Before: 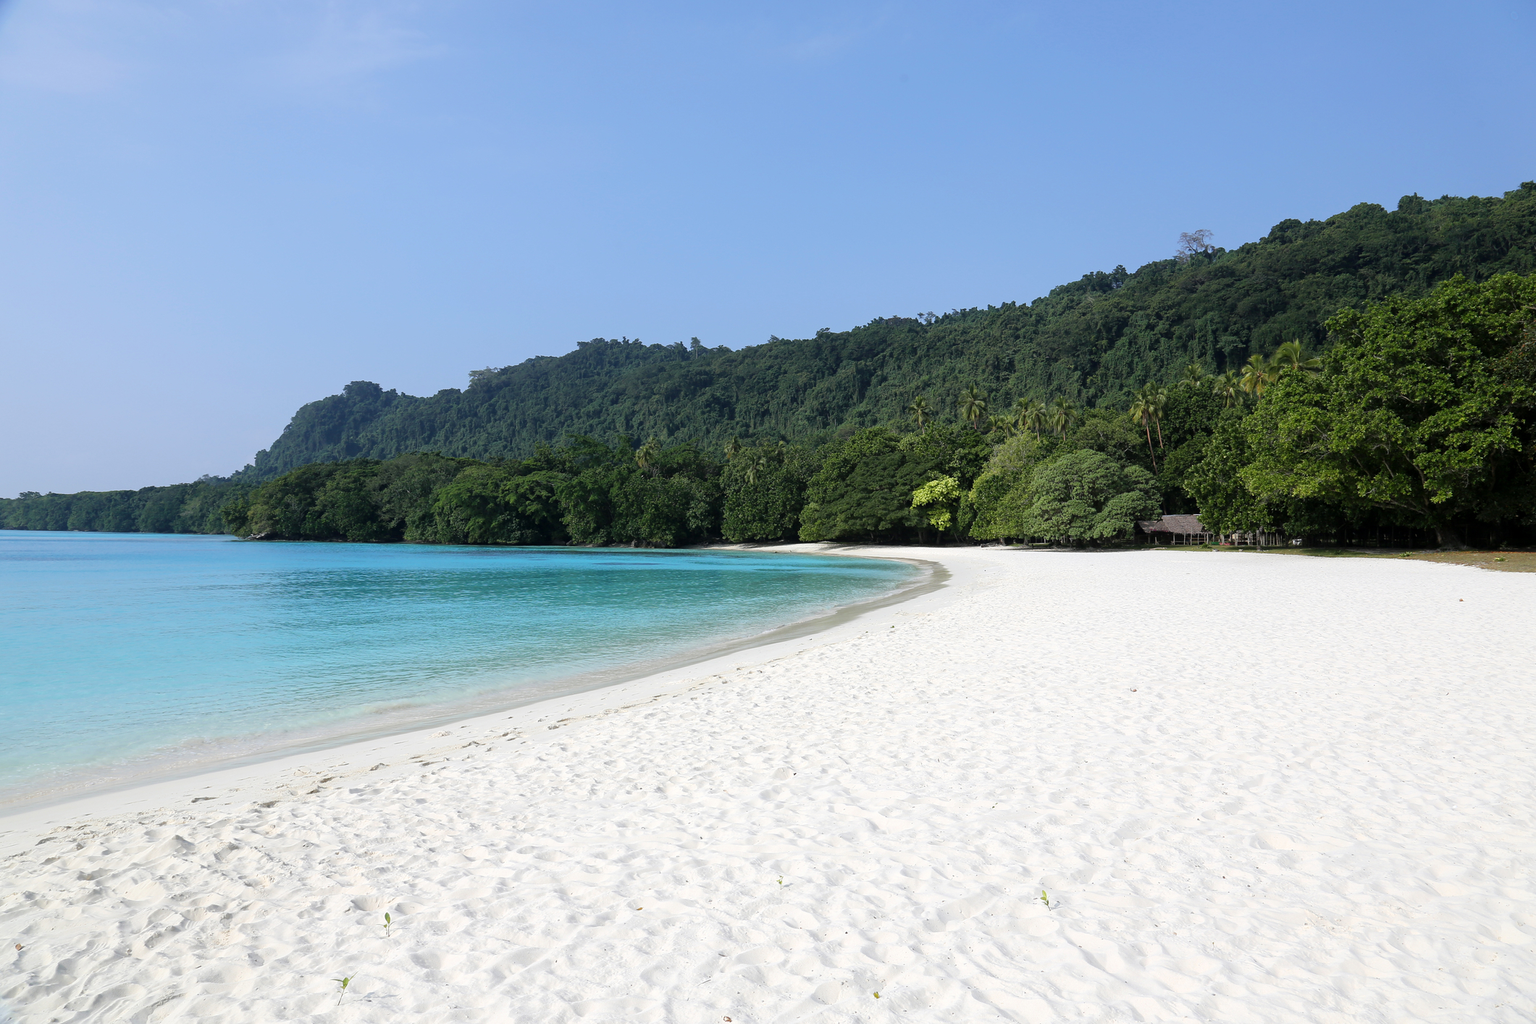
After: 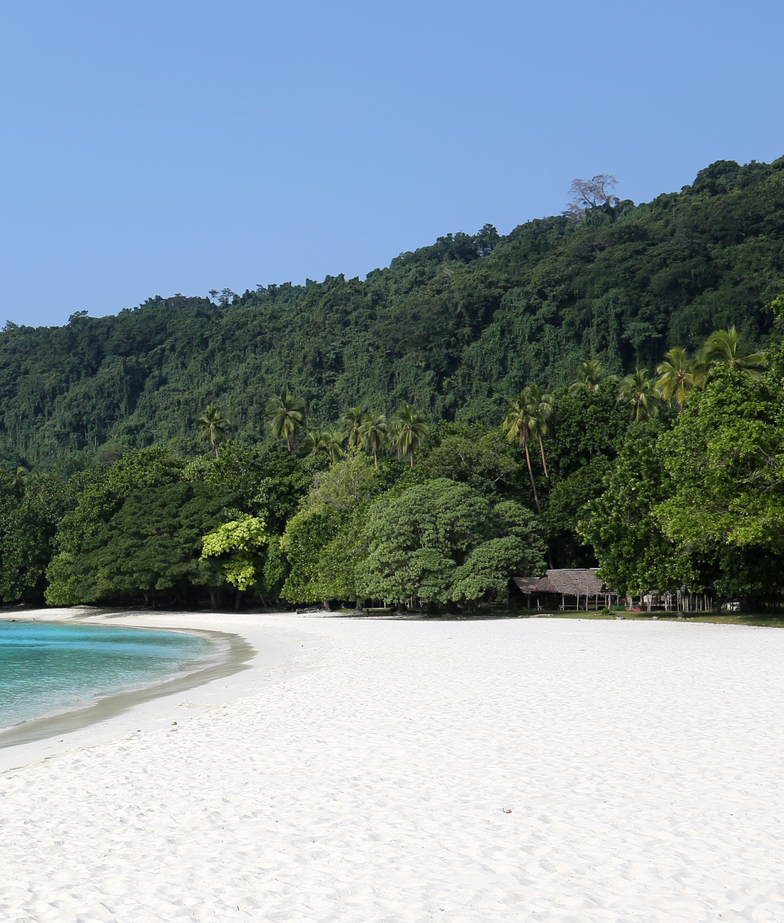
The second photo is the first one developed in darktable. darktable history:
crop and rotate: left 49.896%, top 10.092%, right 13.131%, bottom 24.605%
